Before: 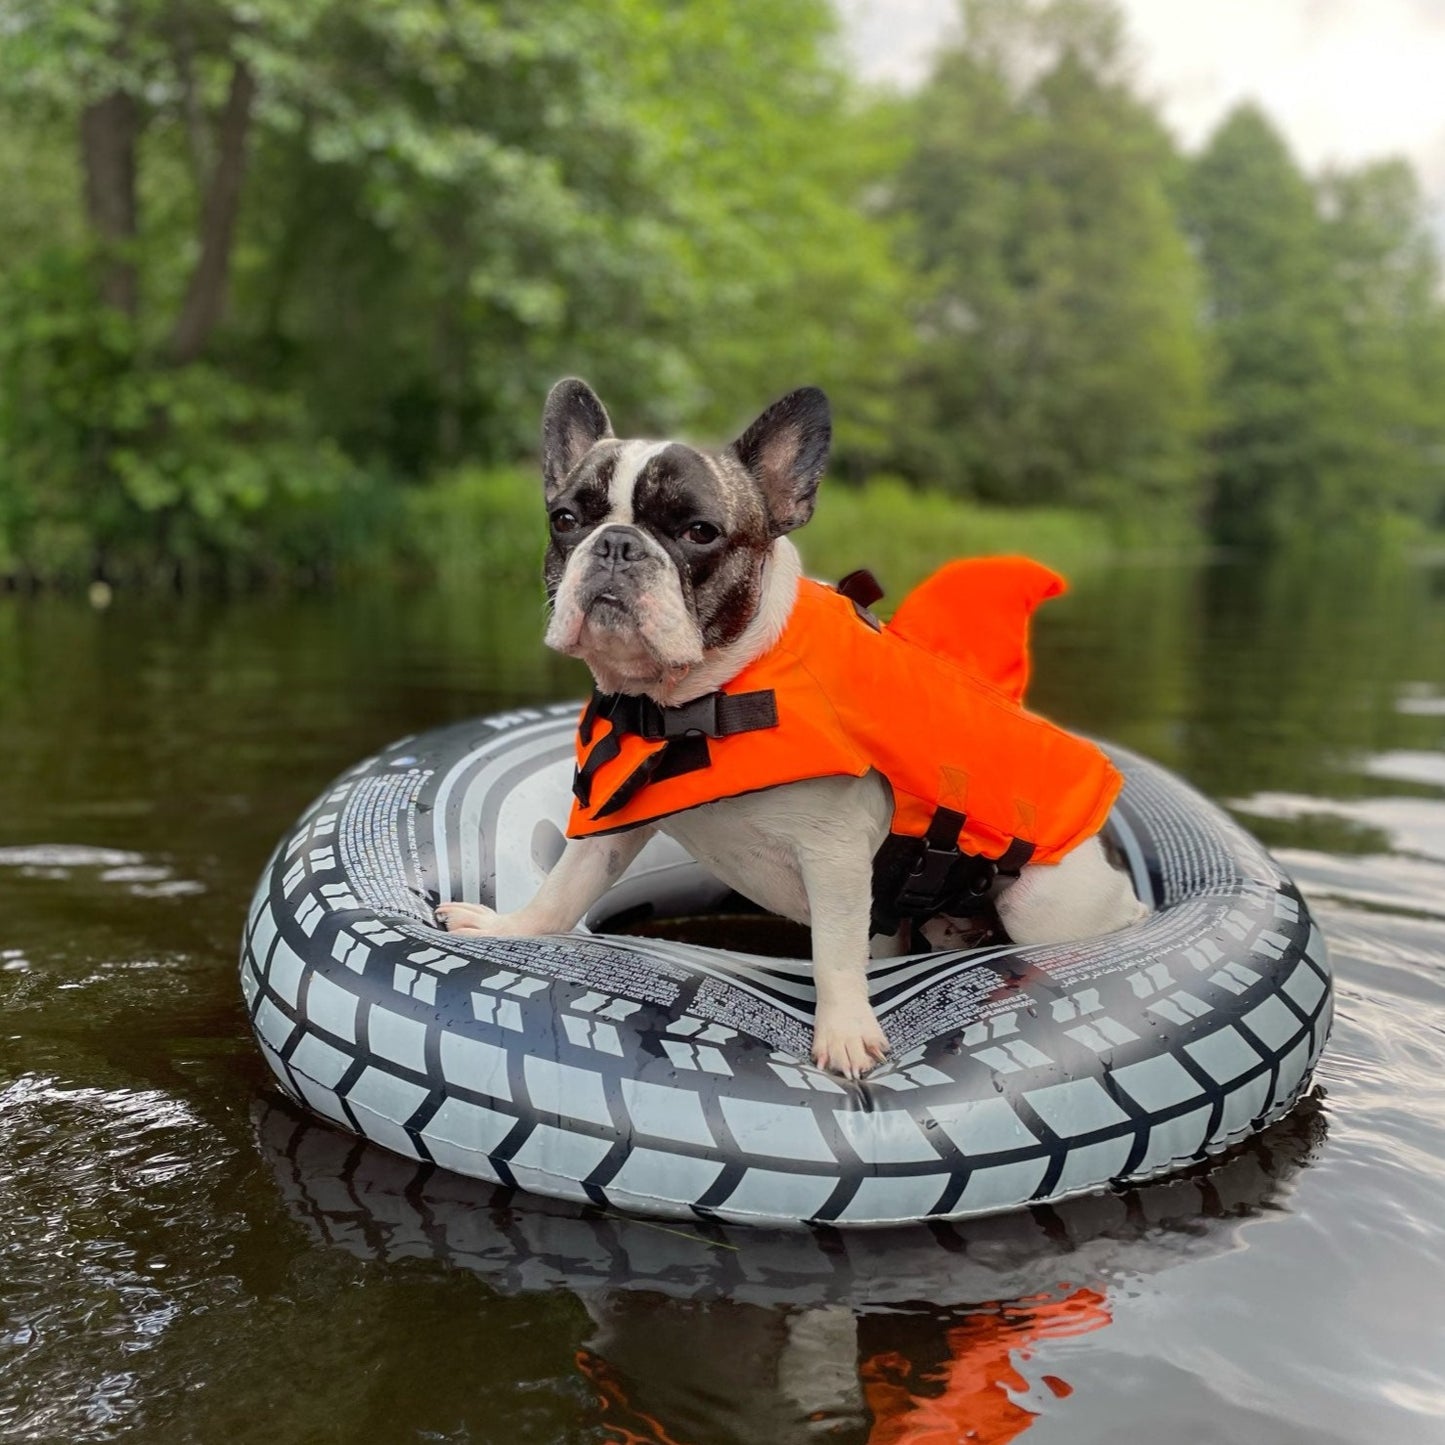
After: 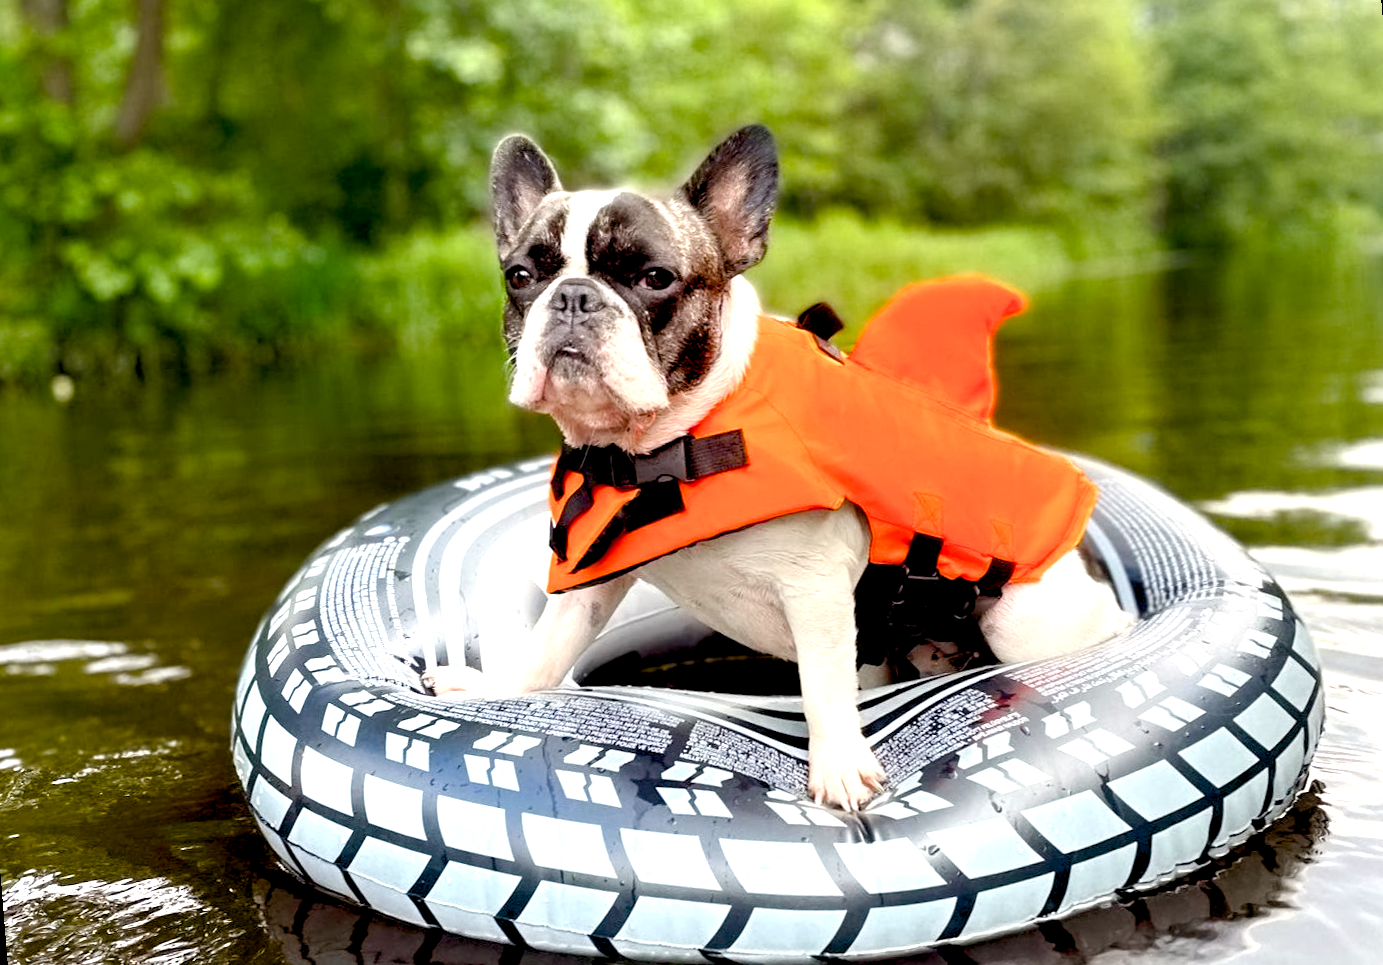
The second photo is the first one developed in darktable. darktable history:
rotate and perspective: rotation -4.57°, crop left 0.054, crop right 0.944, crop top 0.087, crop bottom 0.914
color balance rgb: shadows lift › luminance -9.41%, highlights gain › luminance 17.6%, global offset › luminance -1.45%, perceptual saturation grading › highlights -17.77%, perceptual saturation grading › mid-tones 33.1%, perceptual saturation grading › shadows 50.52%, global vibrance 24.22%
contrast equalizer: y [[0.5 ×6], [0.5 ×6], [0.5 ×6], [0 ×6], [0, 0, 0, 0.581, 0.011, 0]]
exposure: black level correction 0.001, exposure 1.116 EV, compensate highlight preservation false
crop: top 13.819%, bottom 11.169%
